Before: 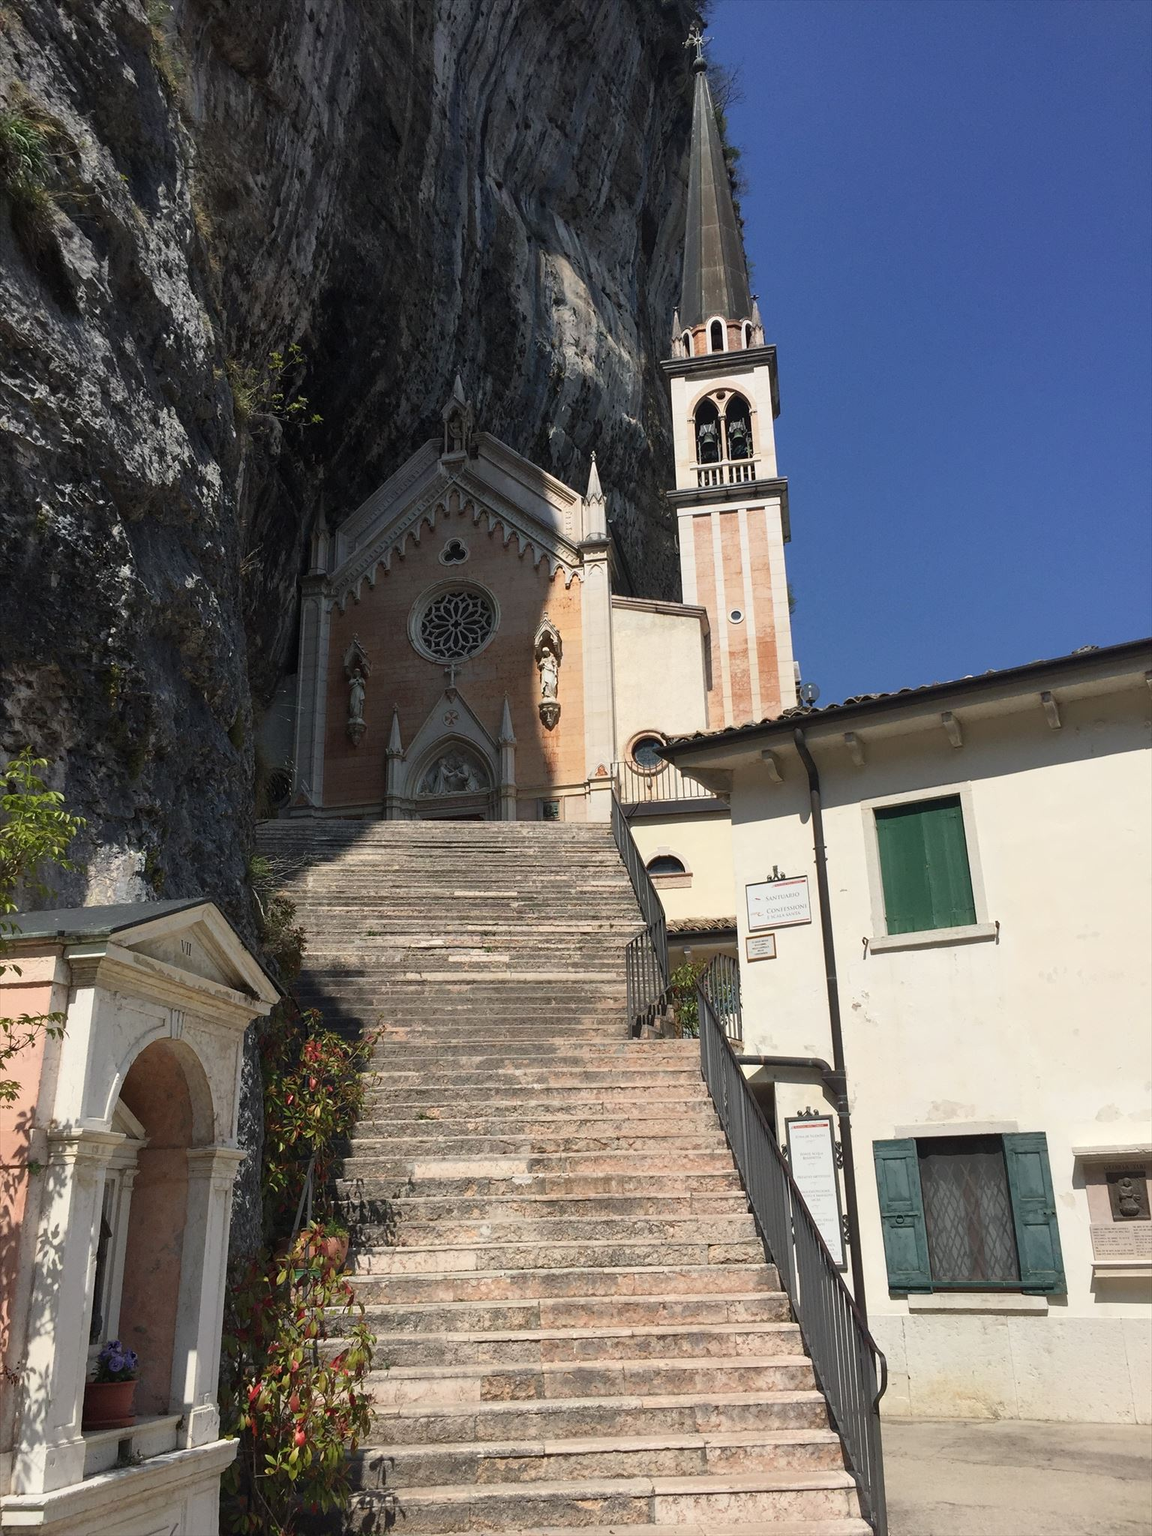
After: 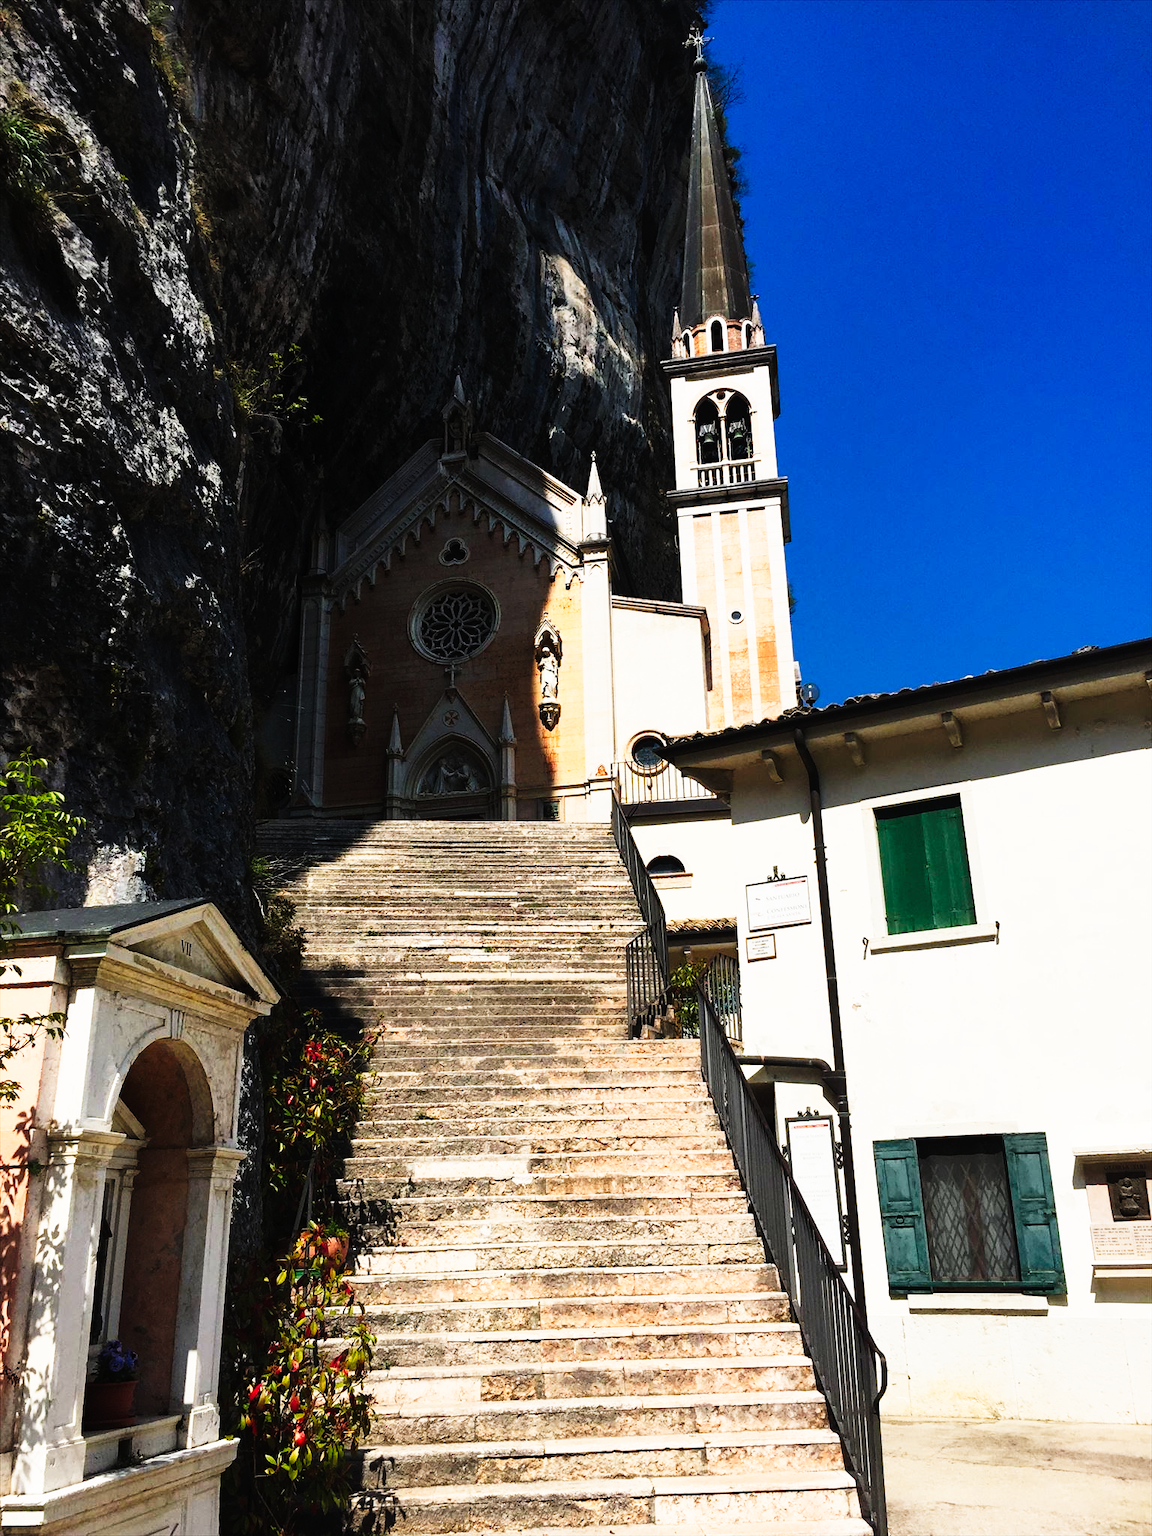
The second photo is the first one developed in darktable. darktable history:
color zones: curves: ch0 [(0, 0.5) (0.143, 0.5) (0.286, 0.5) (0.429, 0.5) (0.62, 0.489) (0.714, 0.445) (0.844, 0.496) (1, 0.5)]; ch1 [(0, 0.5) (0.143, 0.5) (0.286, 0.5) (0.429, 0.5) (0.571, 0.5) (0.714, 0.523) (0.857, 0.5) (1, 0.5)]
color calibration: illuminant same as pipeline (D50), adaptation none (bypass), x 0.331, y 0.334, temperature 5005.27 K
tone curve: curves: ch0 [(0, 0) (0.003, 0.003) (0.011, 0.006) (0.025, 0.01) (0.044, 0.016) (0.069, 0.02) (0.1, 0.025) (0.136, 0.034) (0.177, 0.051) (0.224, 0.08) (0.277, 0.131) (0.335, 0.209) (0.399, 0.328) (0.468, 0.47) (0.543, 0.629) (0.623, 0.788) (0.709, 0.903) (0.801, 0.965) (0.898, 0.989) (1, 1)], preserve colors none
